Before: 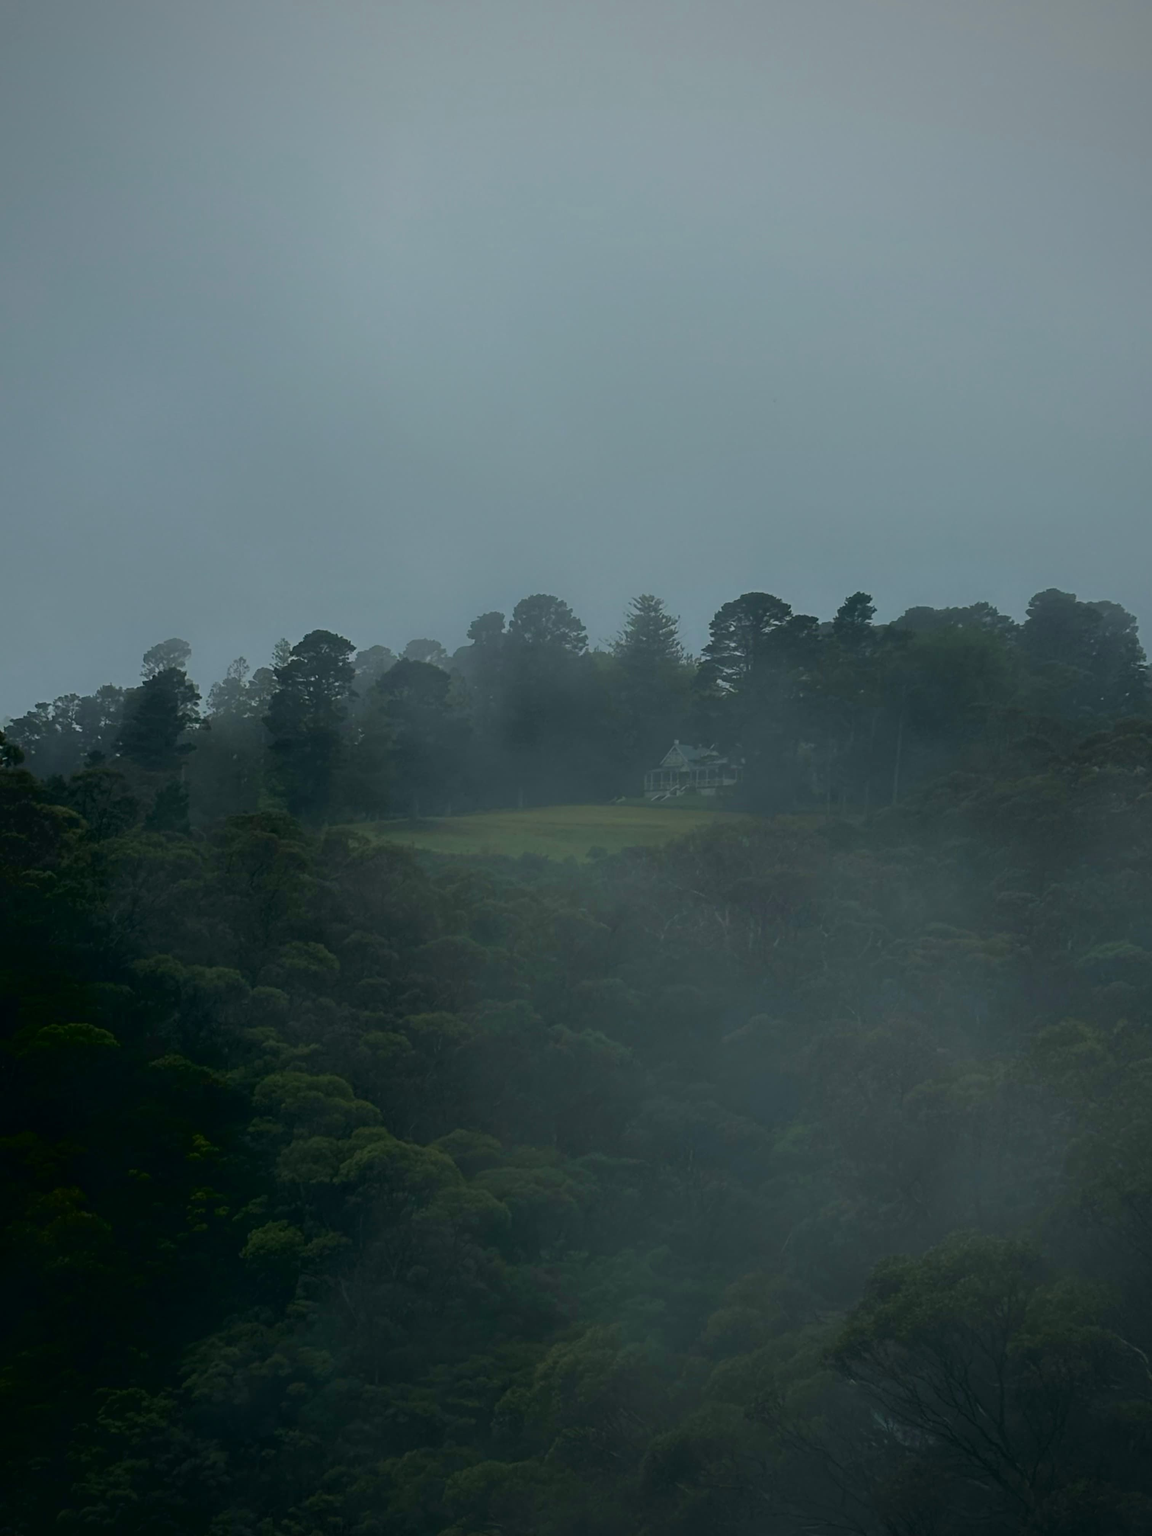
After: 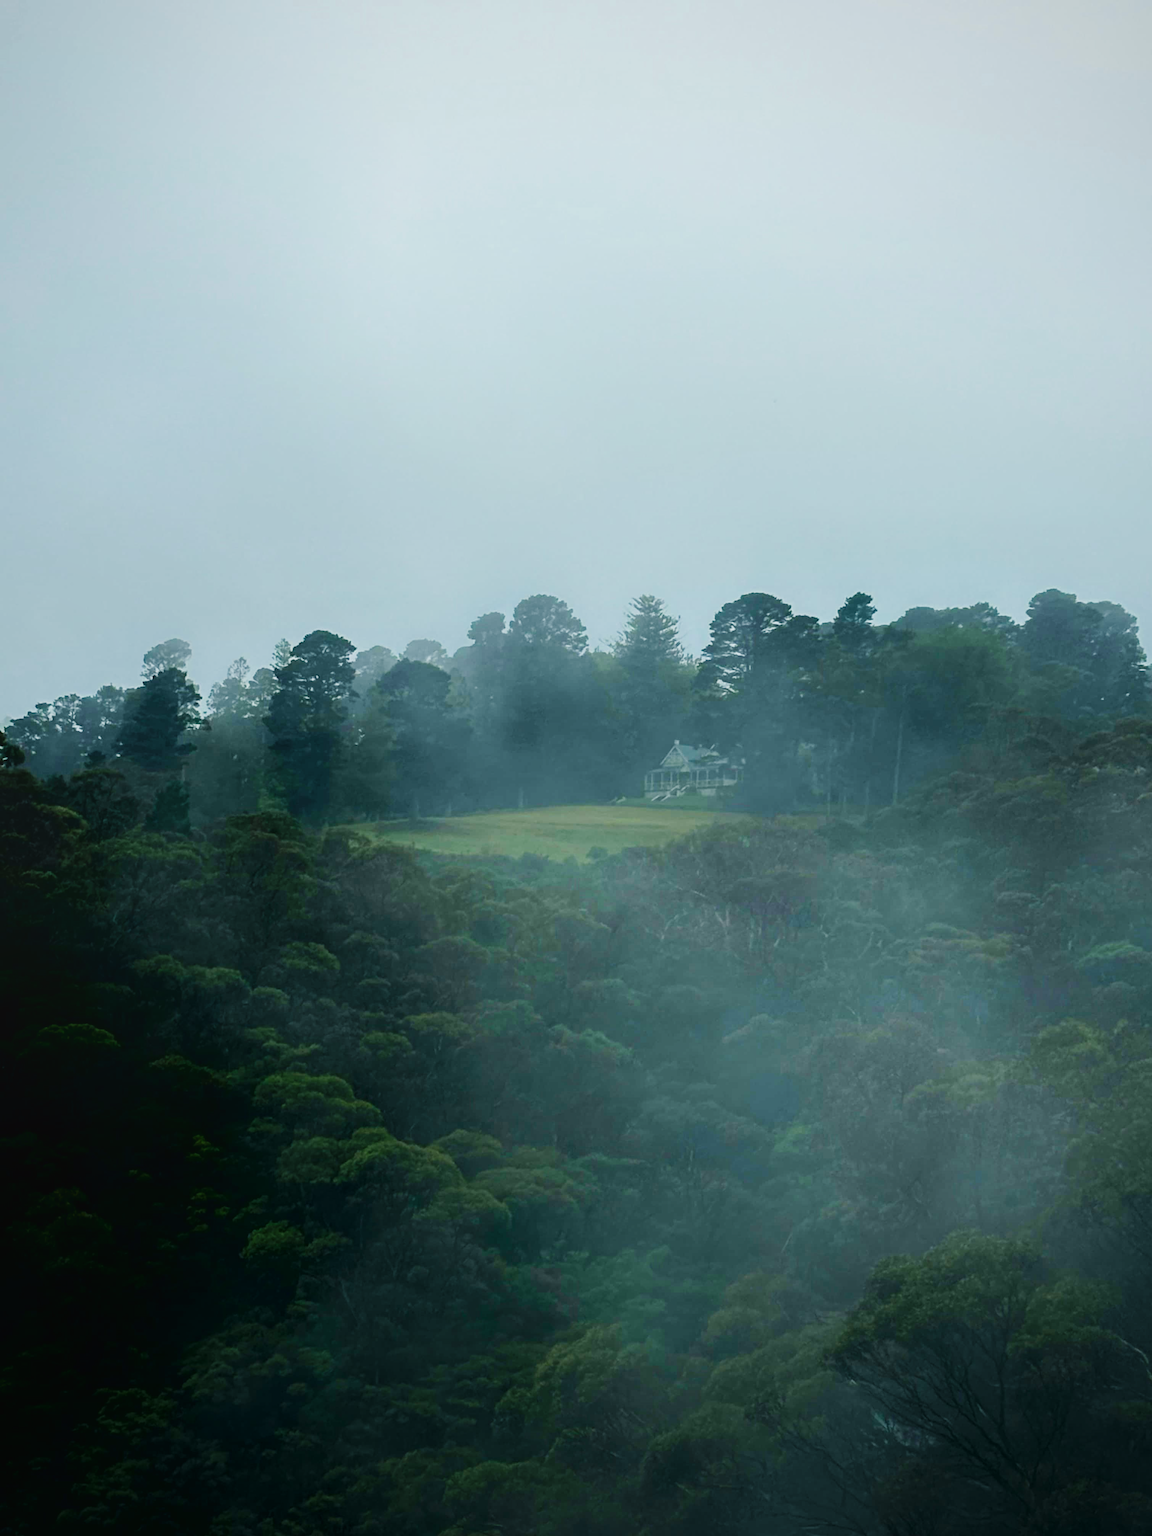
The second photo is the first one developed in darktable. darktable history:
local contrast: detail 110%
base curve: curves: ch0 [(0, 0.003) (0.001, 0.002) (0.006, 0.004) (0.02, 0.022) (0.048, 0.086) (0.094, 0.234) (0.162, 0.431) (0.258, 0.629) (0.385, 0.8) (0.548, 0.918) (0.751, 0.988) (1, 1)], preserve colors none
